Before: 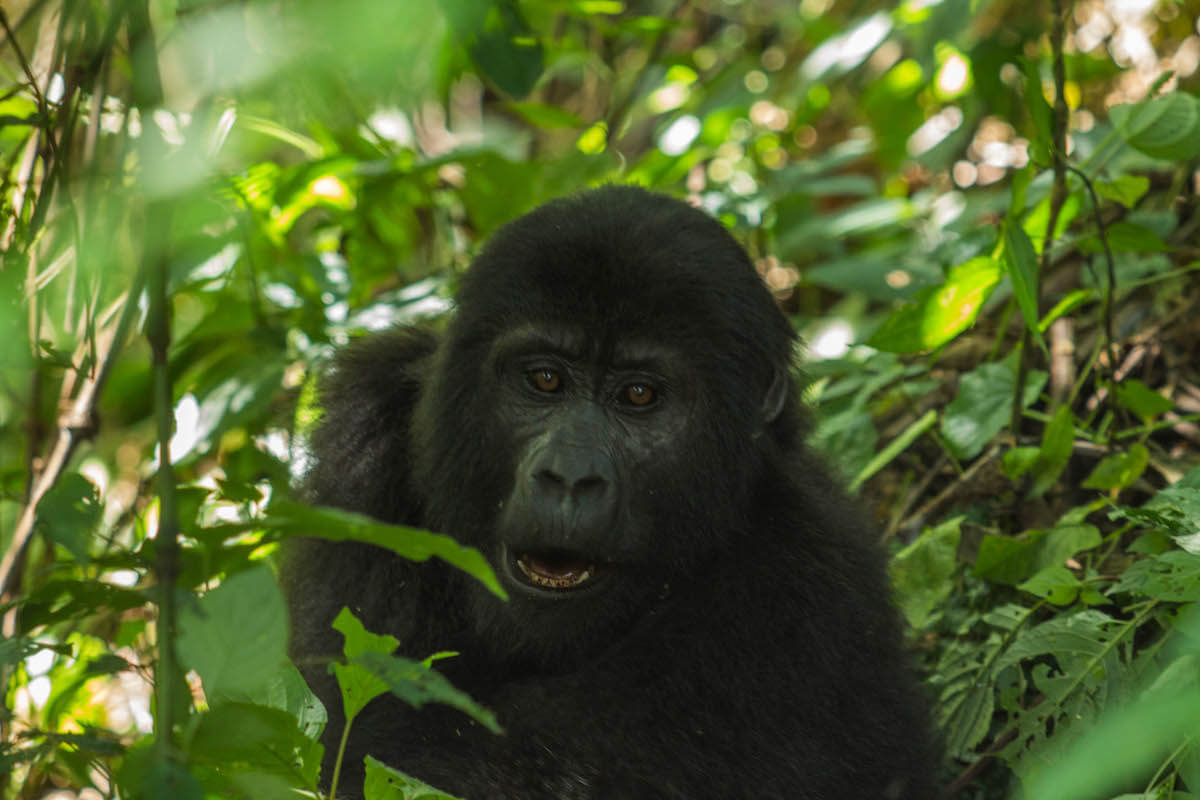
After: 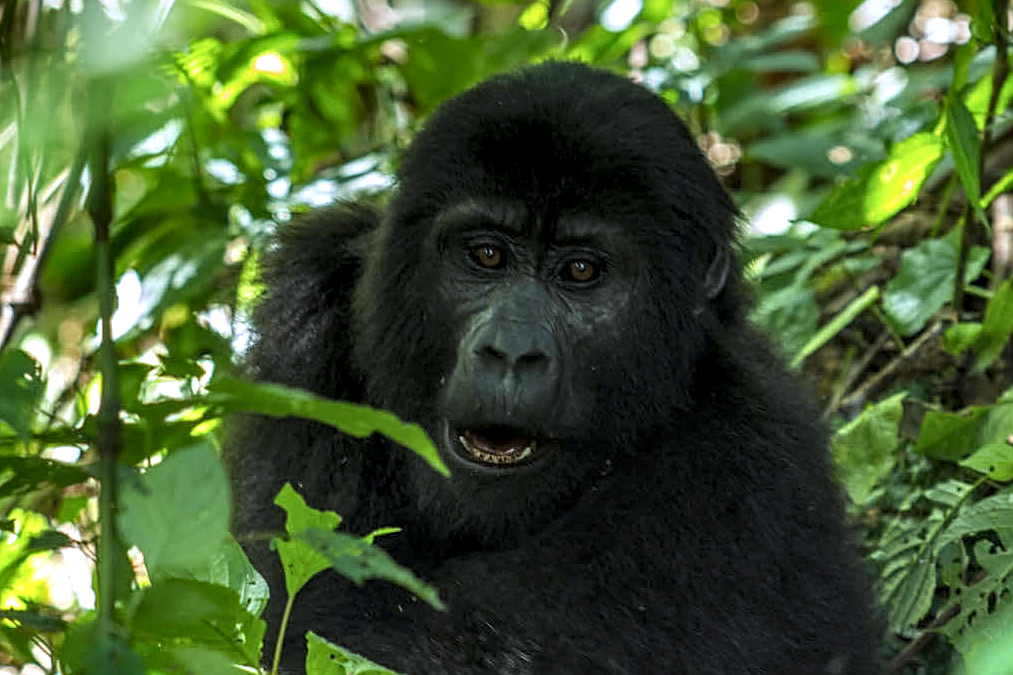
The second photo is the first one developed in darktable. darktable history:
local contrast: detail 135%, midtone range 0.75
sharpen: on, module defaults
graduated density: rotation -0.352°, offset 57.64
crop and rotate: left 4.842%, top 15.51%, right 10.668%
exposure: black level correction 0.001, exposure 0.5 EV, compensate exposure bias true, compensate highlight preservation false
white balance: red 0.948, green 1.02, blue 1.176
